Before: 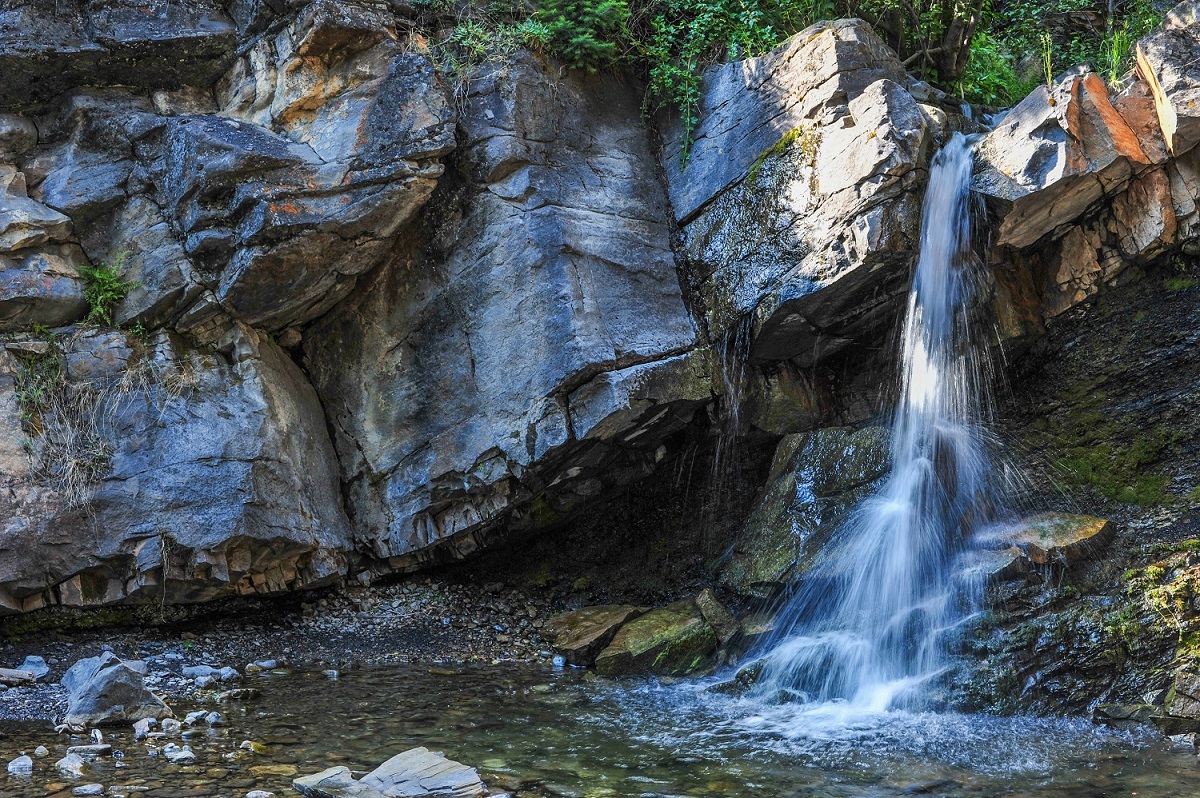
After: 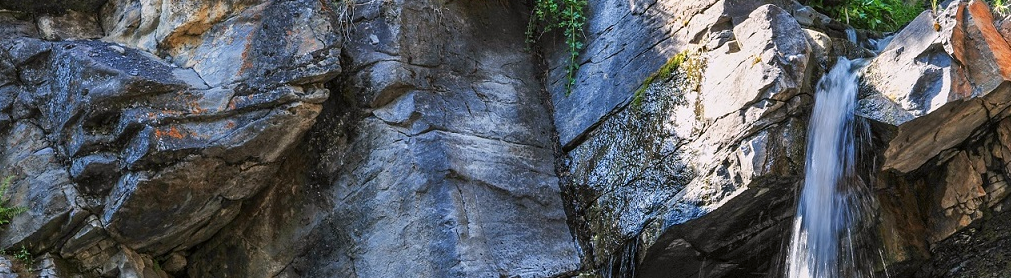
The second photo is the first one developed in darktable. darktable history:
color correction: highlights a* 3.06, highlights b* -1.01, shadows a* -0.111, shadows b* 2, saturation 0.98
crop and rotate: left 9.649%, top 9.408%, right 6.023%, bottom 55.745%
